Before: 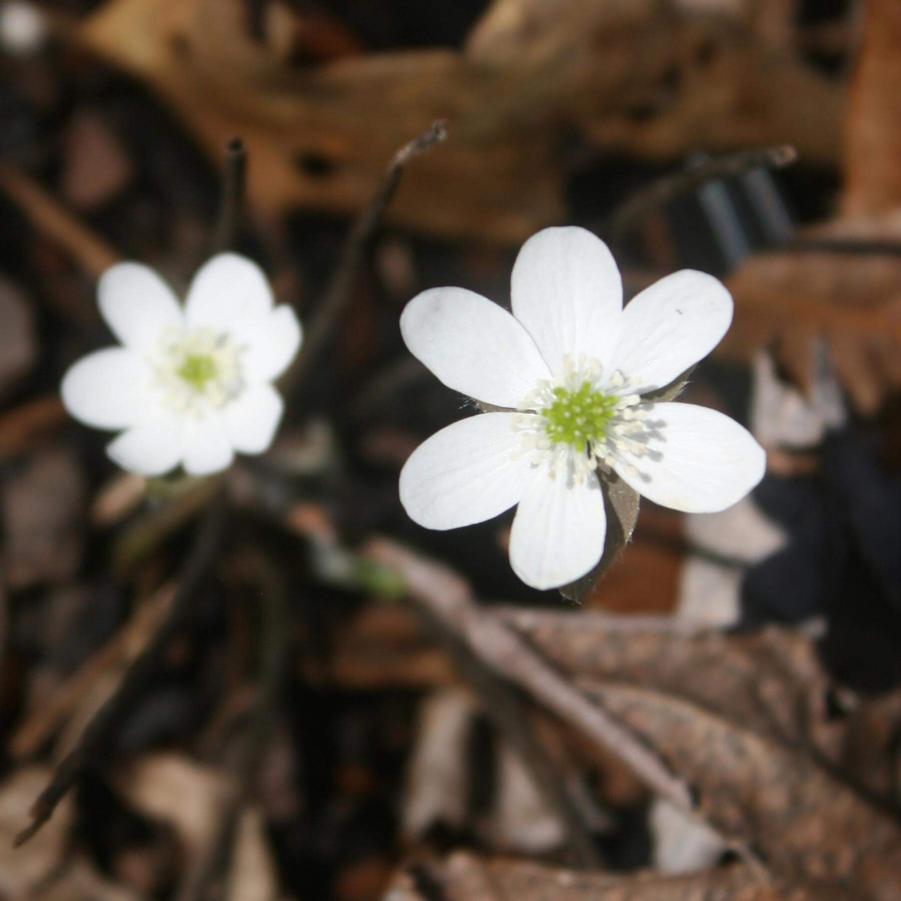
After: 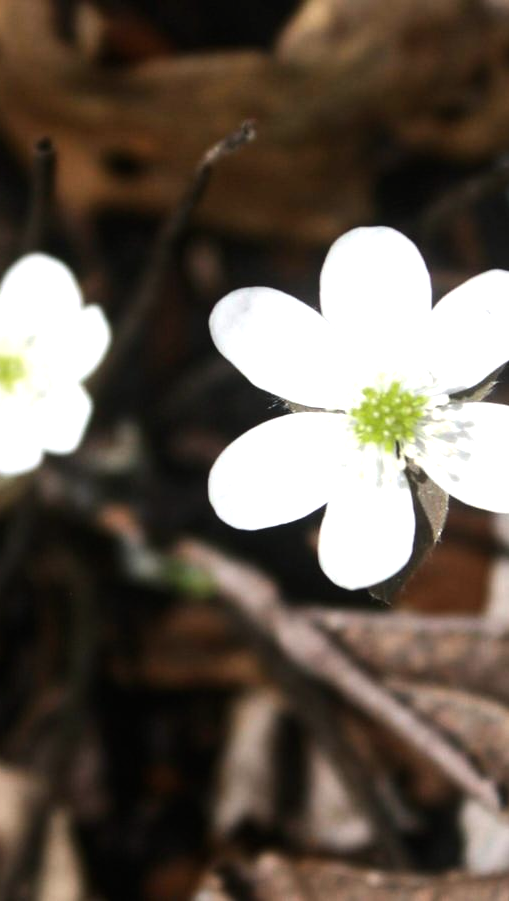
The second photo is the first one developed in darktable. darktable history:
crop: left 21.214%, right 22.291%
tone equalizer: -8 EV -0.731 EV, -7 EV -0.68 EV, -6 EV -0.627 EV, -5 EV -0.373 EV, -3 EV 0.388 EV, -2 EV 0.6 EV, -1 EV 0.682 EV, +0 EV 0.772 EV, edges refinement/feathering 500, mask exposure compensation -1.57 EV, preserve details no
